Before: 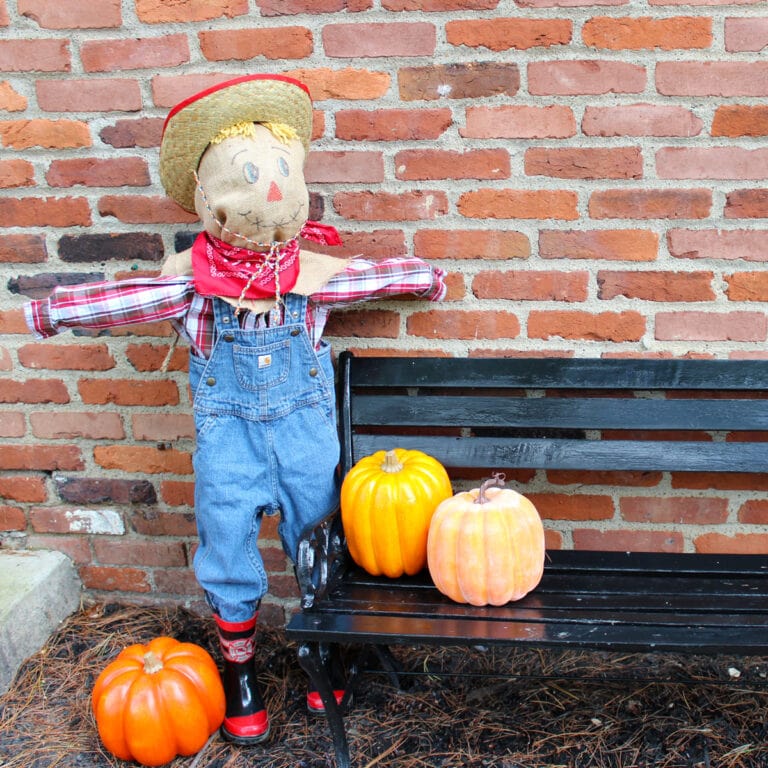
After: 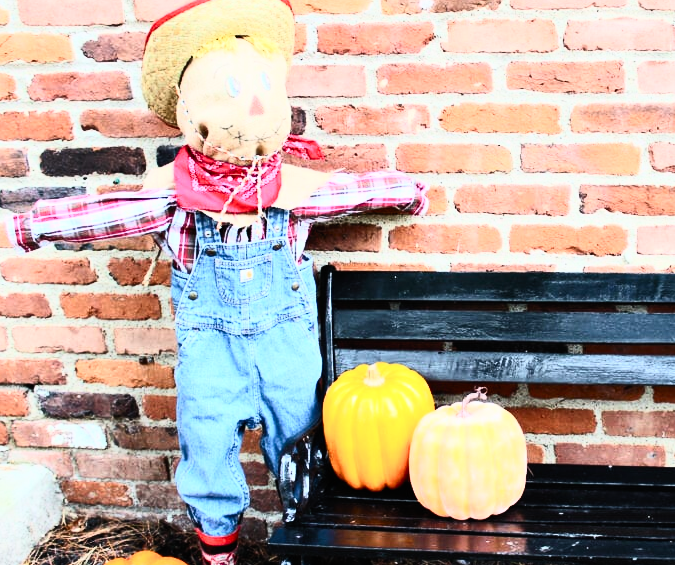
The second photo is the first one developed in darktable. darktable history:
crop and rotate: left 2.425%, top 11.305%, right 9.6%, bottom 15.08%
contrast brightness saturation: contrast 0.62, brightness 0.34, saturation 0.14
filmic rgb: black relative exposure -11.88 EV, white relative exposure 5.43 EV, threshold 3 EV, hardness 4.49, latitude 50%, contrast 1.14, color science v5 (2021), contrast in shadows safe, contrast in highlights safe, enable highlight reconstruction true
